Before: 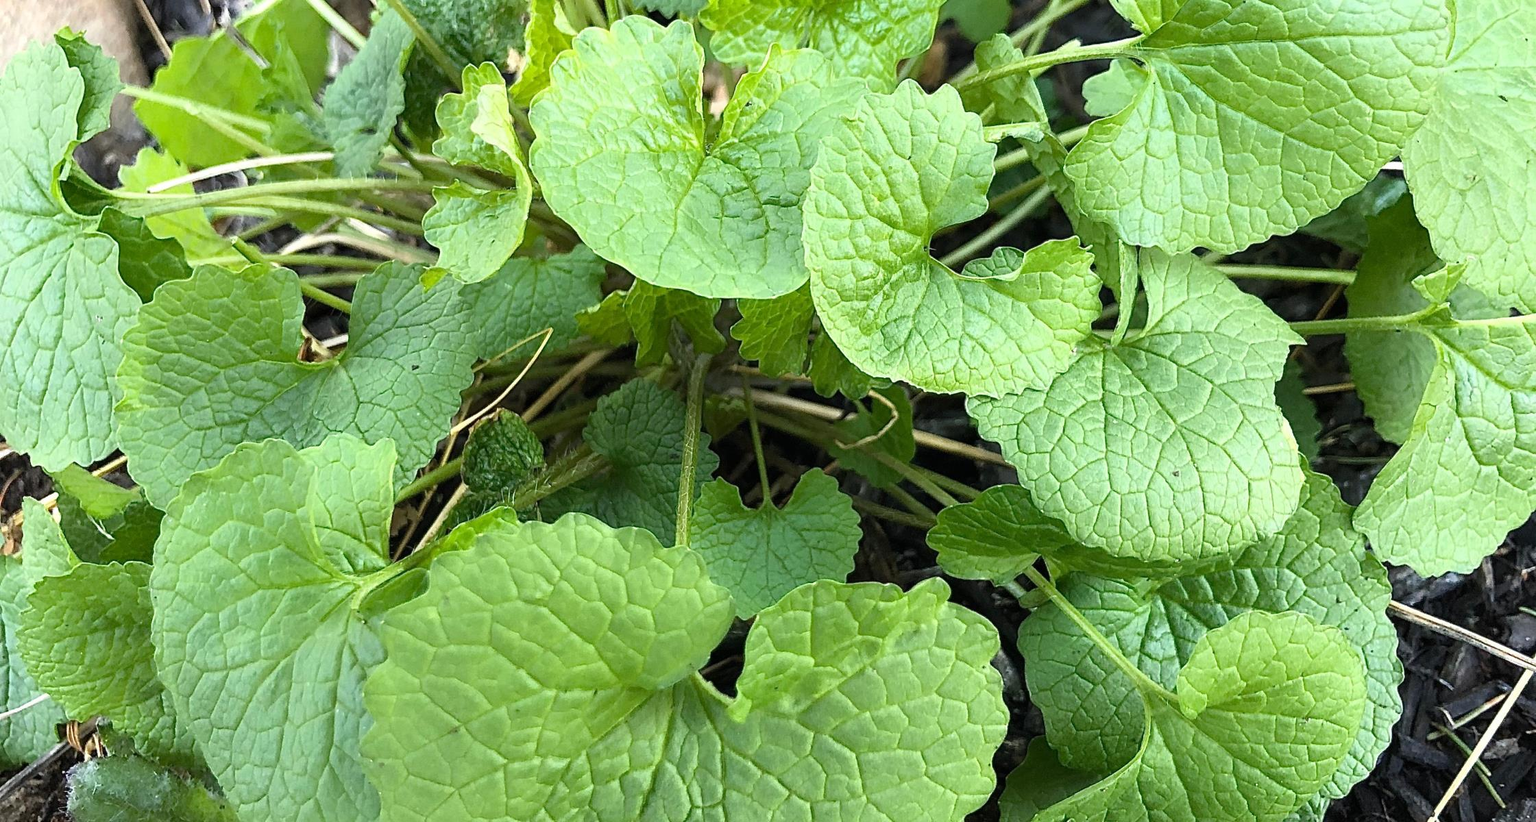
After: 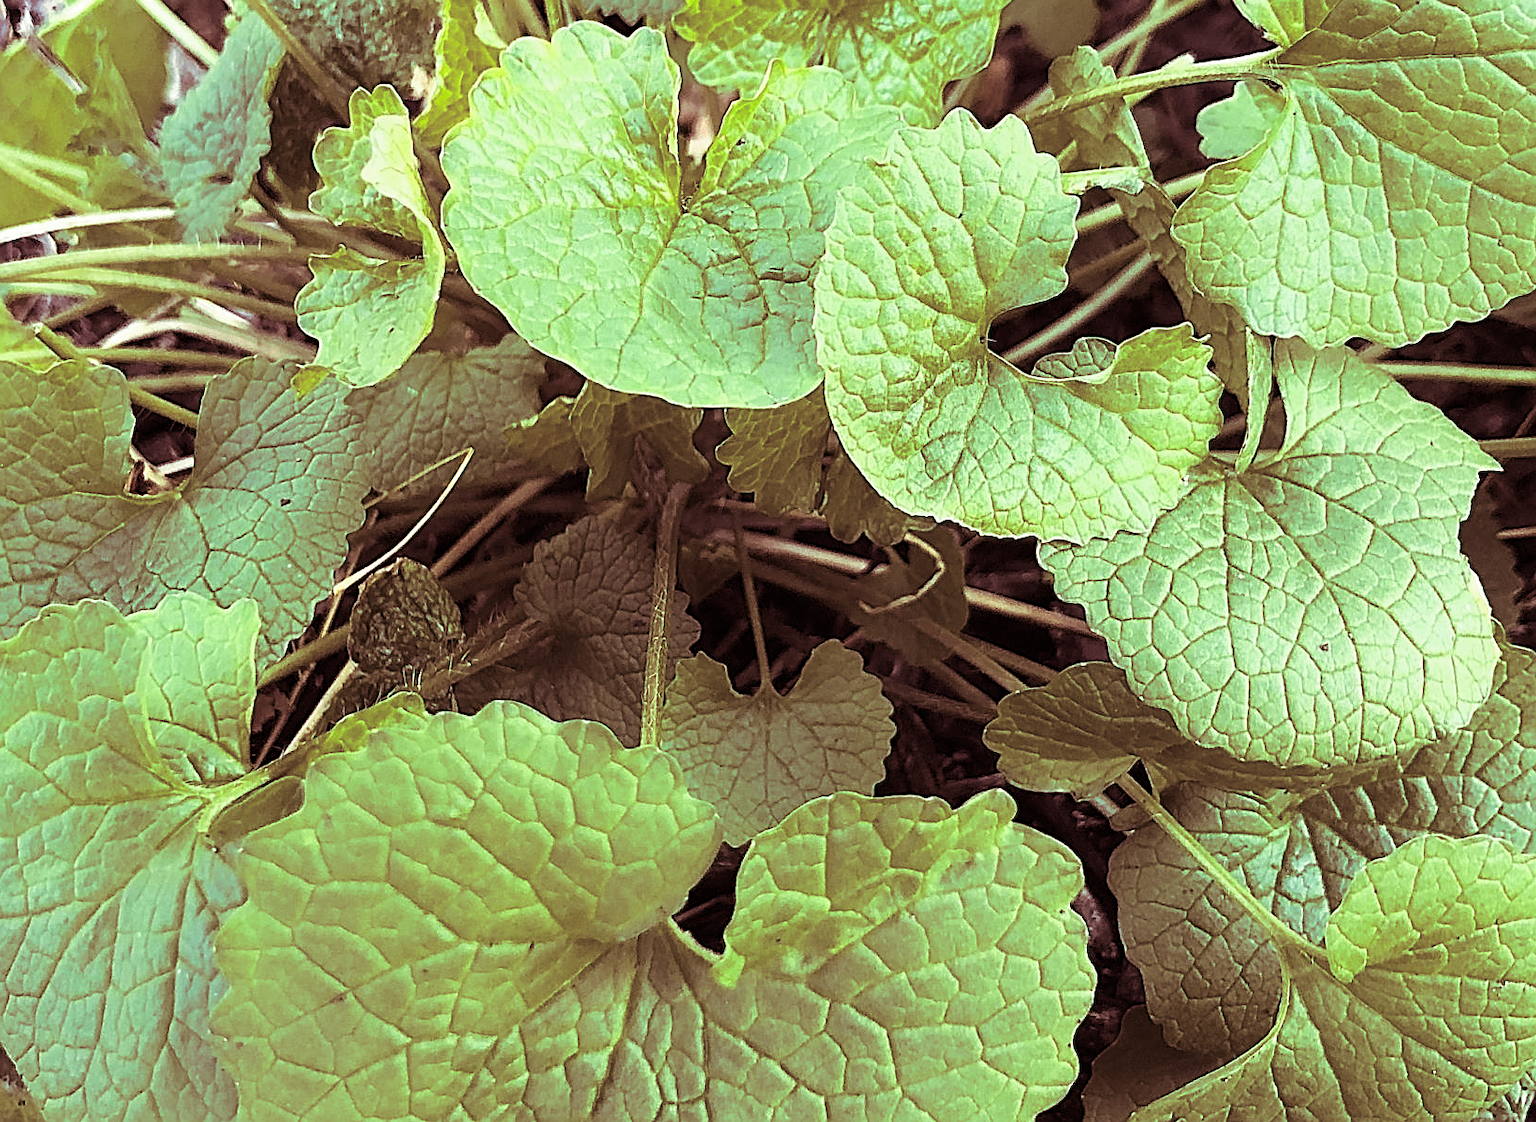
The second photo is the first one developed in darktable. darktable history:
split-toning: compress 20%
crop: left 13.443%, right 13.31%
sharpen: on, module defaults
